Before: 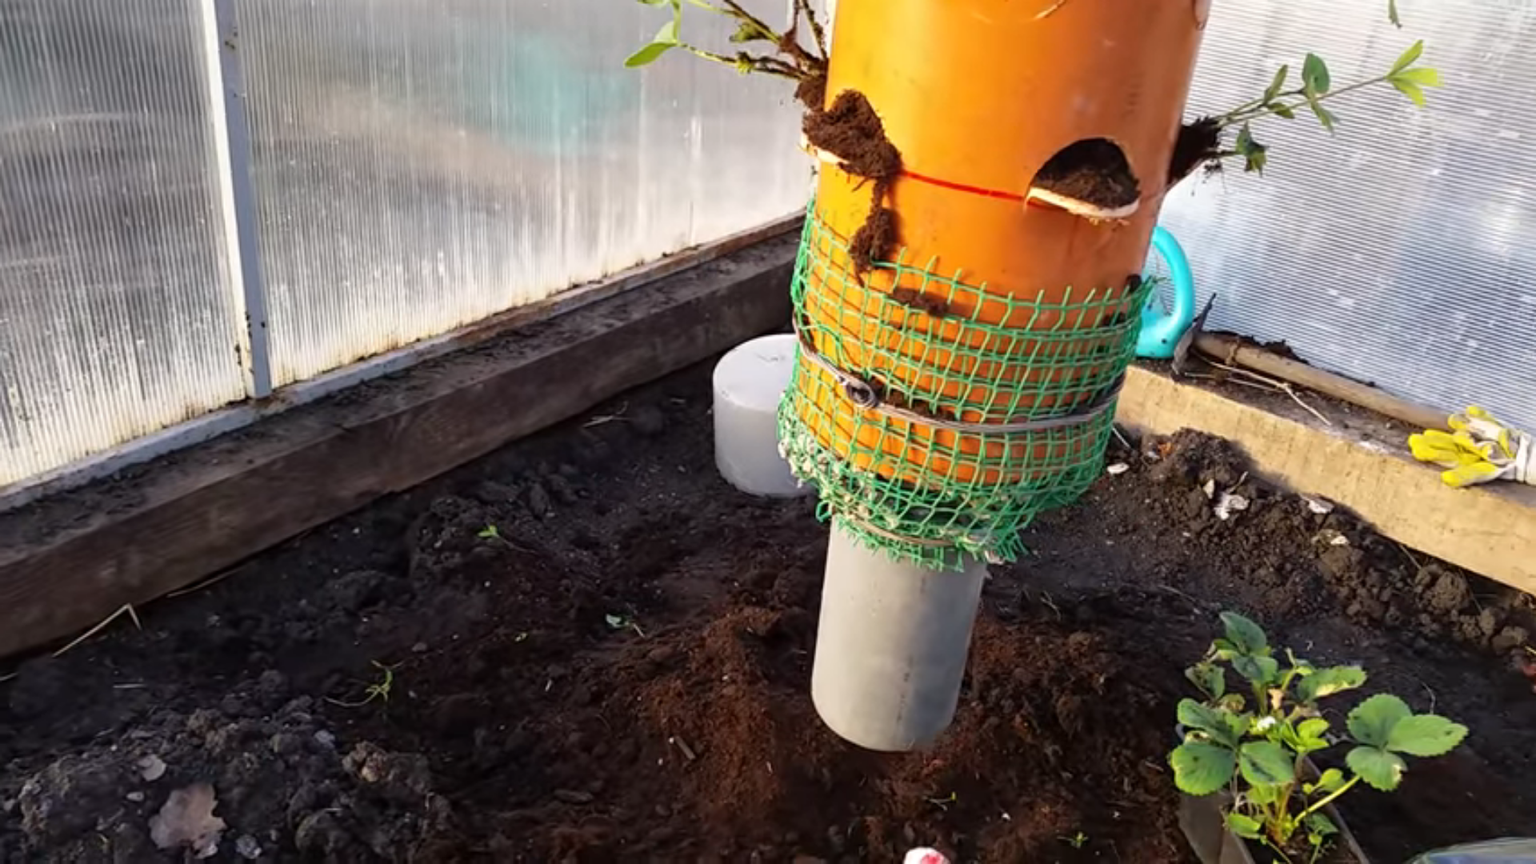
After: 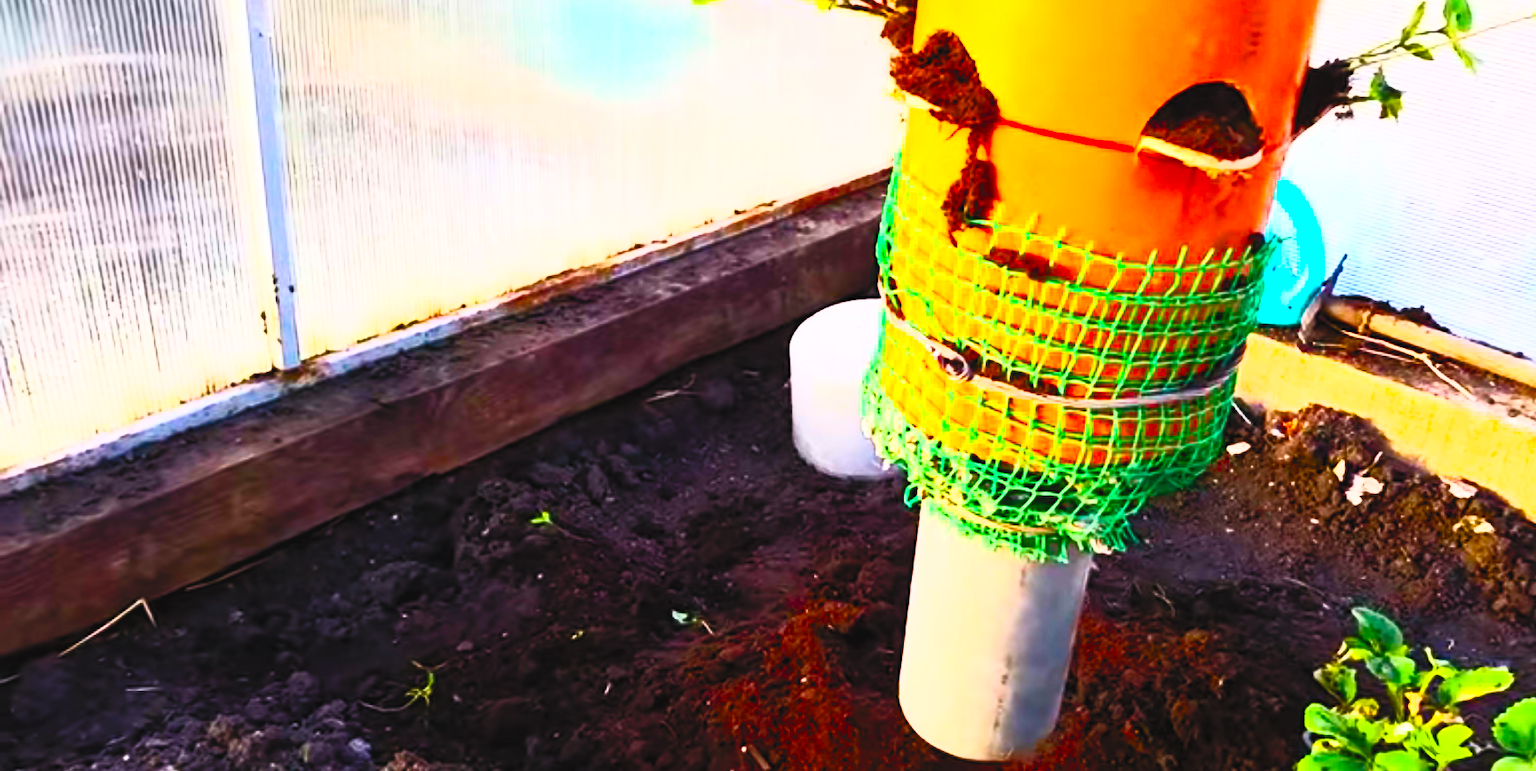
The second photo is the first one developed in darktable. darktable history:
filmic rgb: black relative exposure -7.65 EV, white relative exposure 4.56 EV, hardness 3.61, contrast 1.05
contrast brightness saturation: contrast 1, brightness 1, saturation 1
crop: top 7.49%, right 9.717%, bottom 11.943%
color balance rgb: perceptual saturation grading › global saturation 20%, perceptual saturation grading › highlights -25%, perceptual saturation grading › shadows 50.52%, global vibrance 40.24%
